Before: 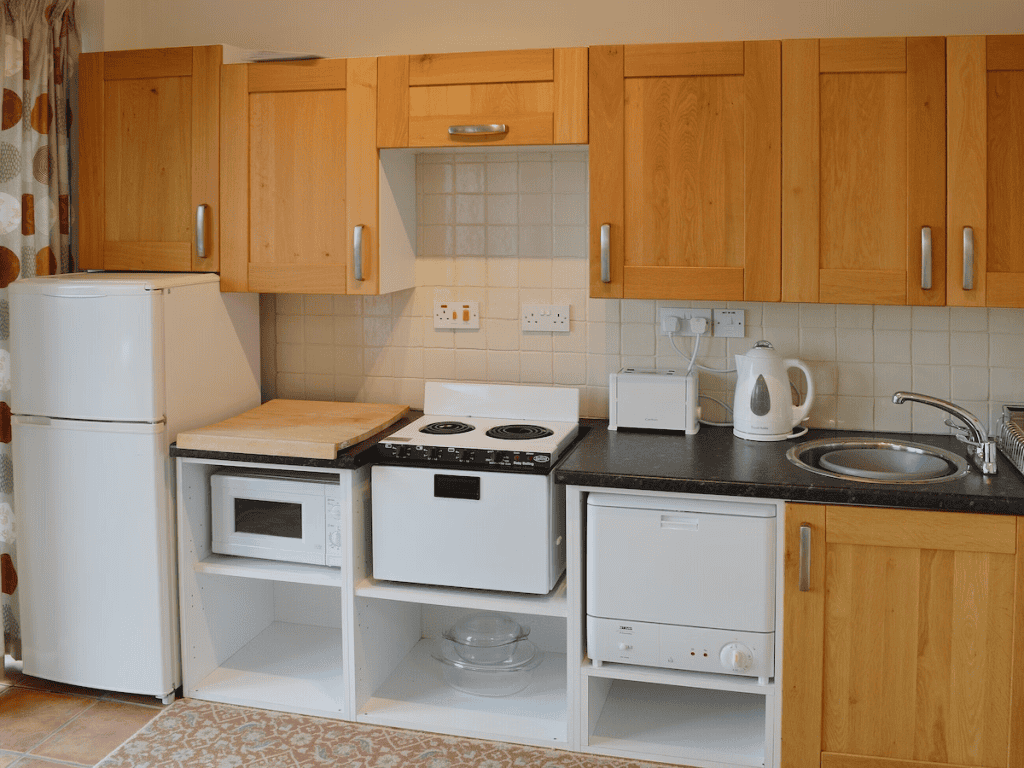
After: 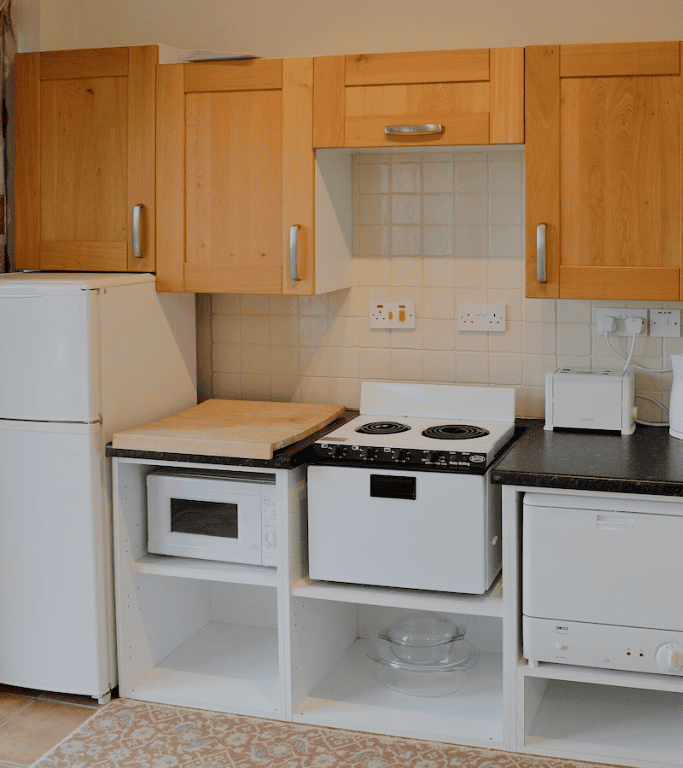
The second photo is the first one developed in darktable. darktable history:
crop and rotate: left 6.295%, right 26.983%
filmic rgb: black relative exposure -7.65 EV, white relative exposure 4.56 EV, hardness 3.61
